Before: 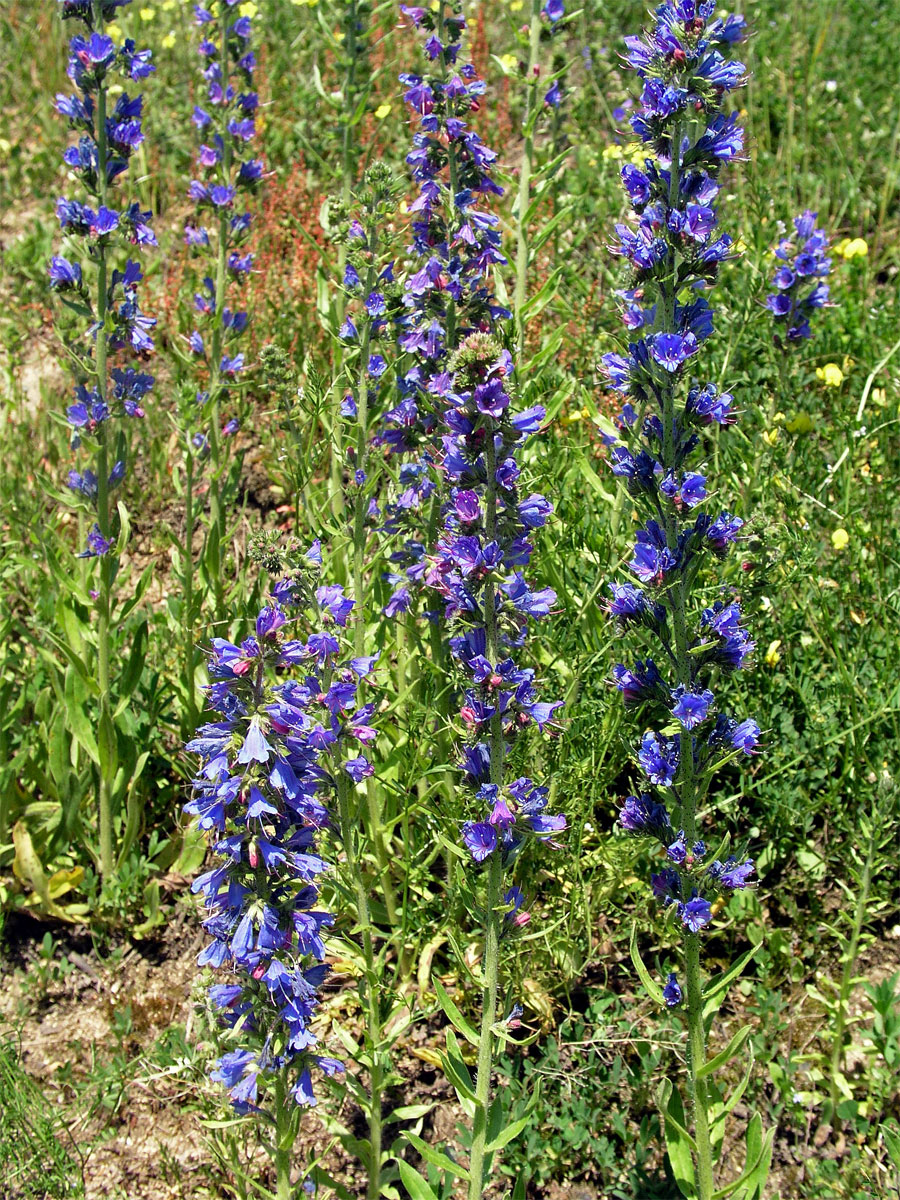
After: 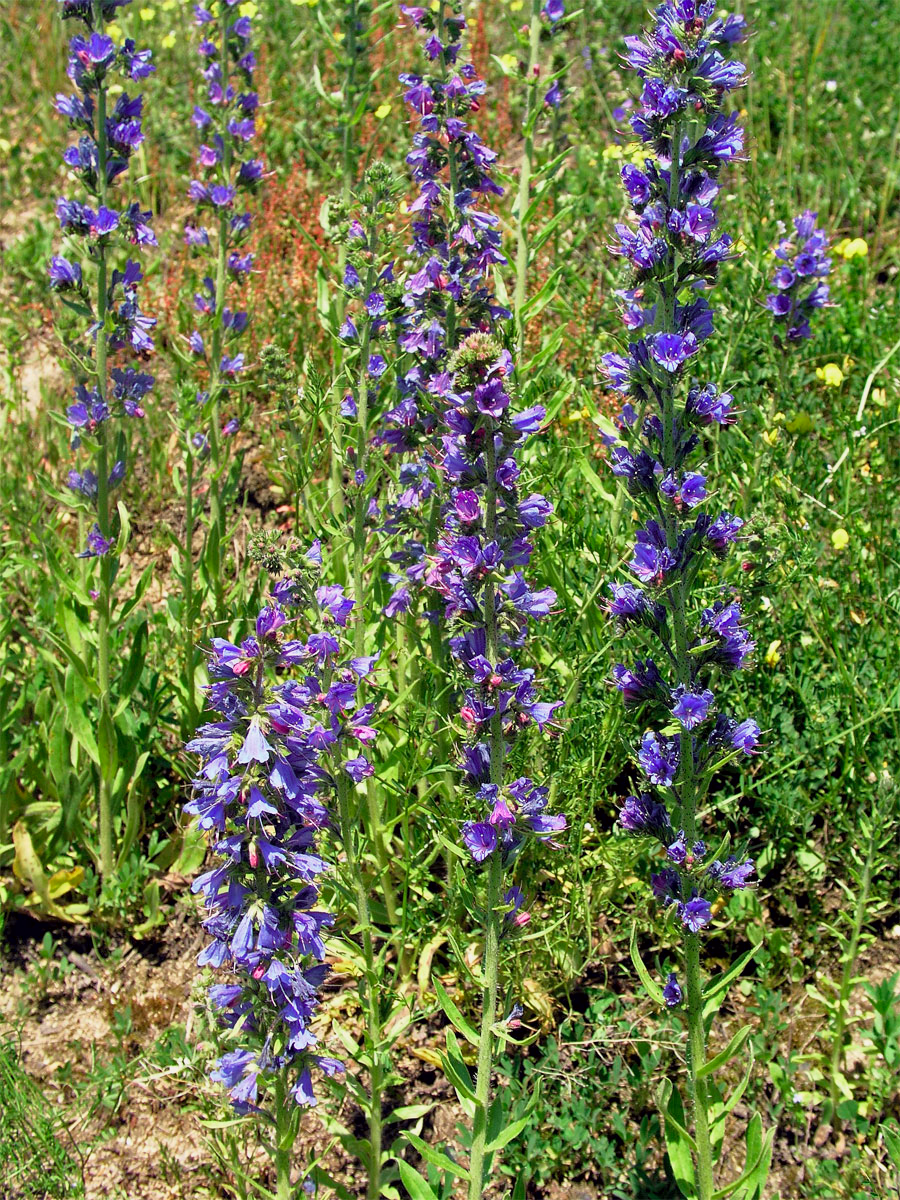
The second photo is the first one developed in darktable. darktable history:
tone curve: curves: ch0 [(0.013, 0) (0.061, 0.068) (0.239, 0.256) (0.502, 0.505) (0.683, 0.676) (0.761, 0.773) (0.858, 0.858) (0.987, 0.945)]; ch1 [(0, 0) (0.172, 0.123) (0.304, 0.267) (0.414, 0.395) (0.472, 0.473) (0.502, 0.508) (0.521, 0.528) (0.583, 0.595) (0.654, 0.673) (0.728, 0.761) (1, 1)]; ch2 [(0, 0) (0.411, 0.424) (0.485, 0.476) (0.502, 0.502) (0.553, 0.557) (0.57, 0.576) (1, 1)], color space Lab, independent channels, preserve colors none
